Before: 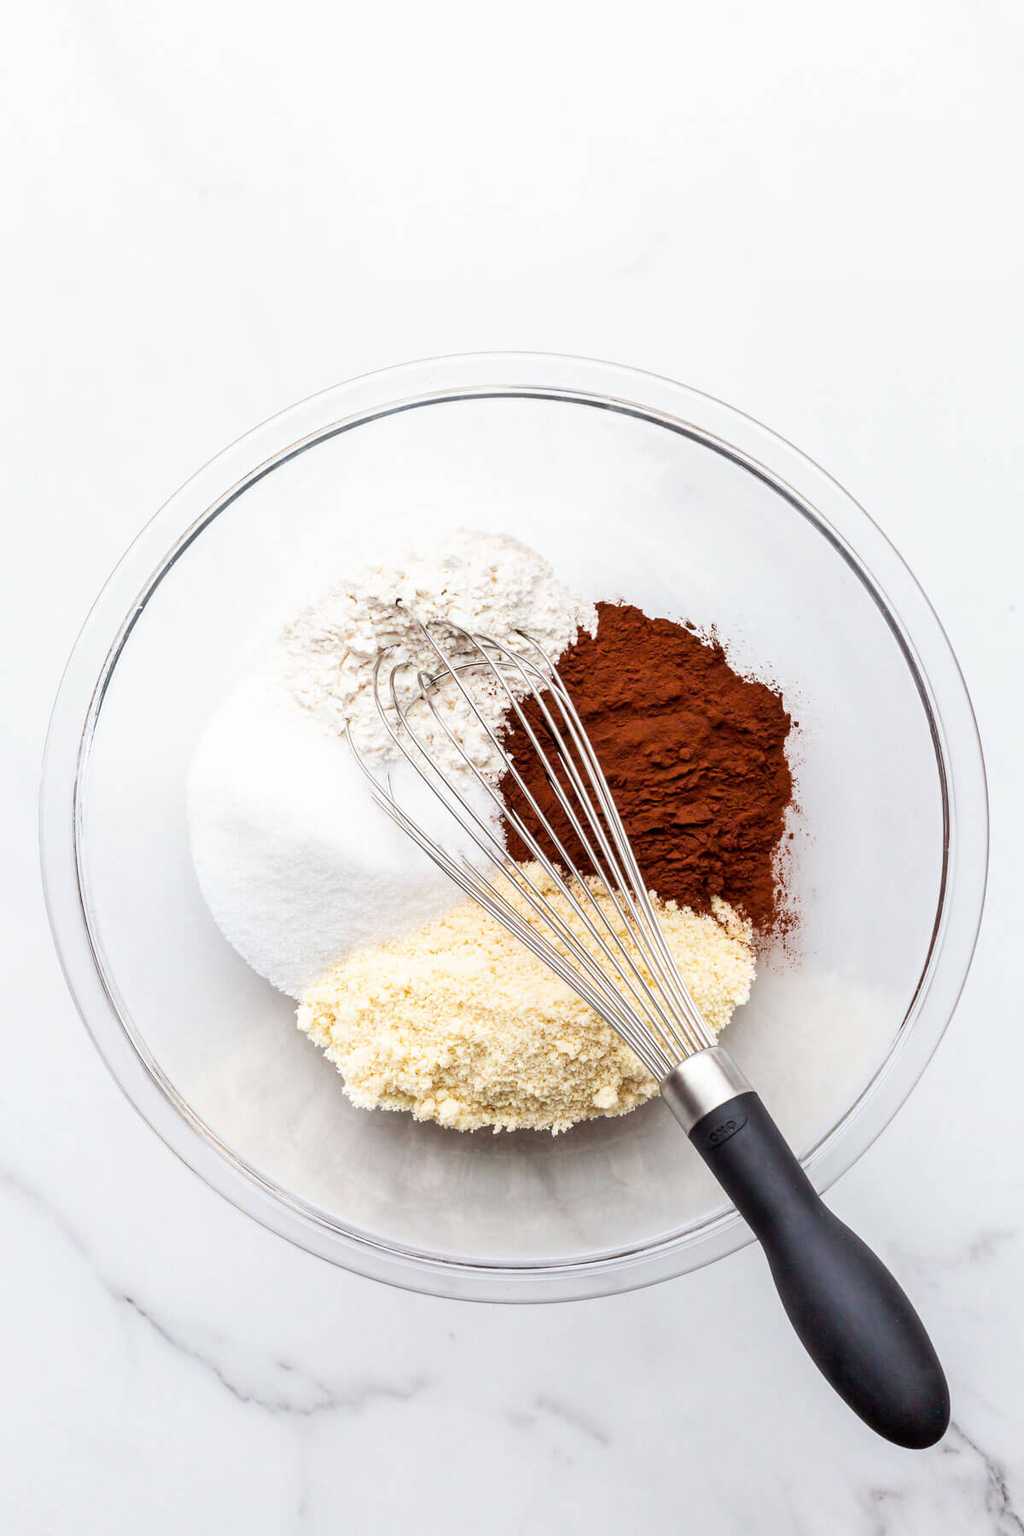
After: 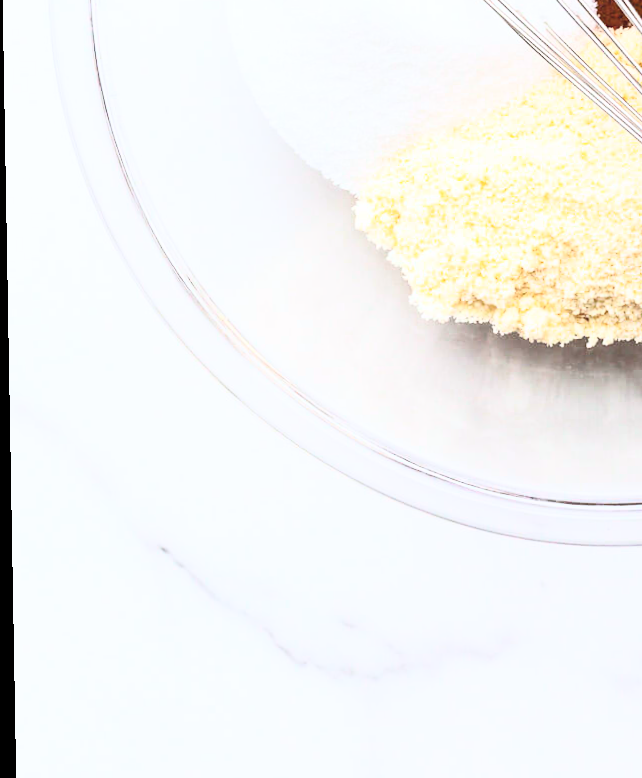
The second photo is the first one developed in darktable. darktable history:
white balance: red 0.988, blue 1.017
contrast brightness saturation: contrast 0.39, brightness 0.53
crop and rotate: top 54.778%, right 46.61%, bottom 0.159%
rotate and perspective: rotation -1°, crop left 0.011, crop right 0.989, crop top 0.025, crop bottom 0.975
